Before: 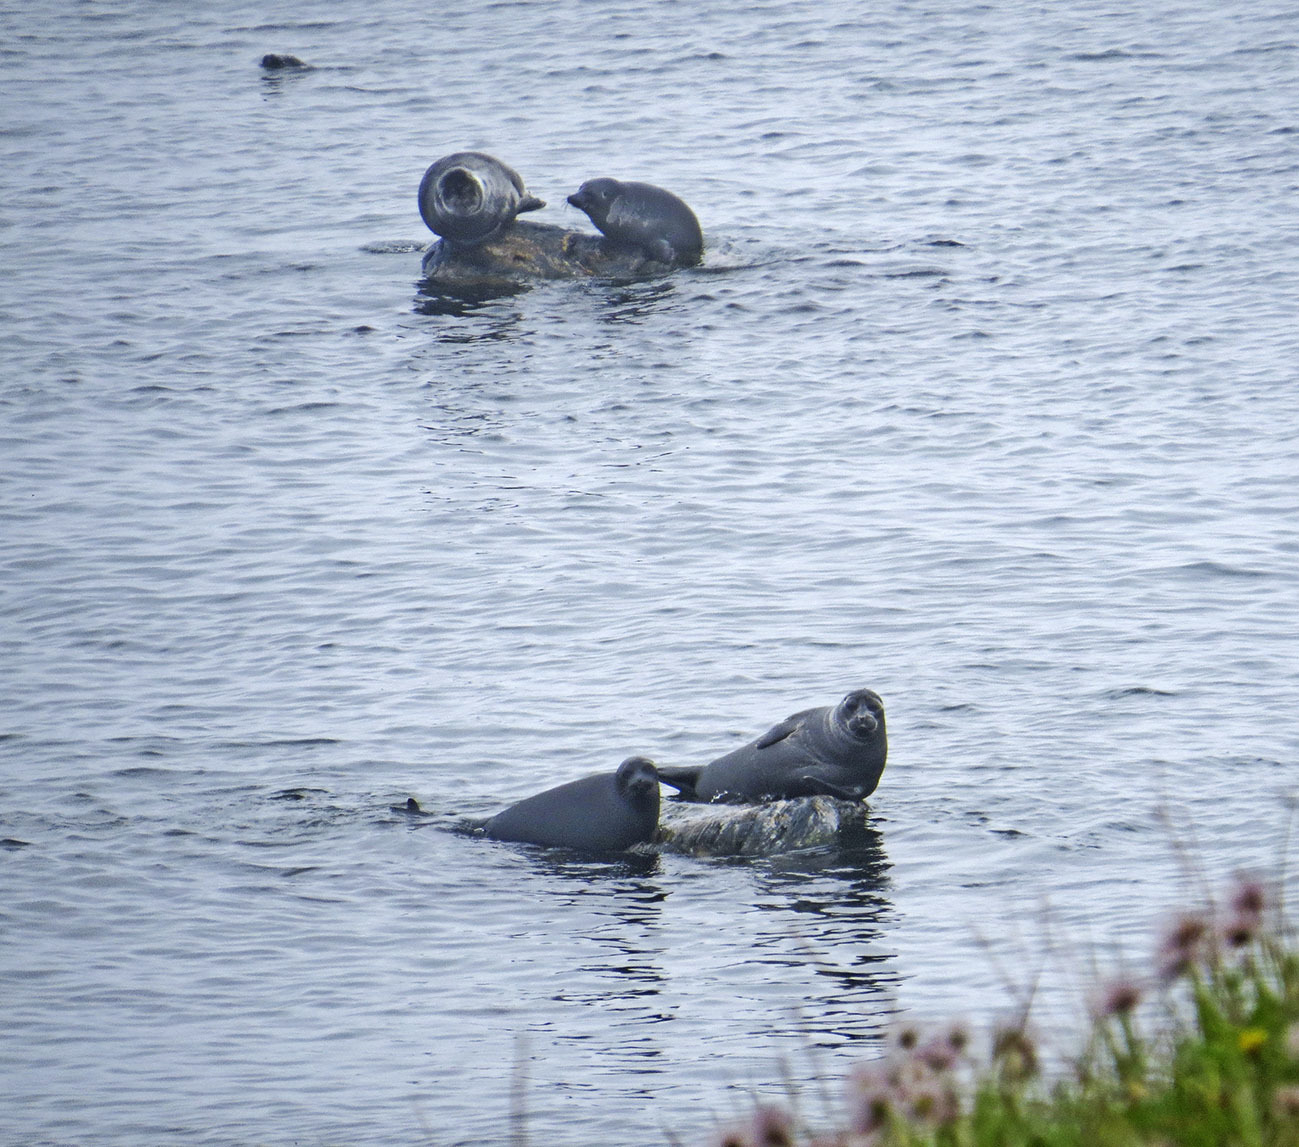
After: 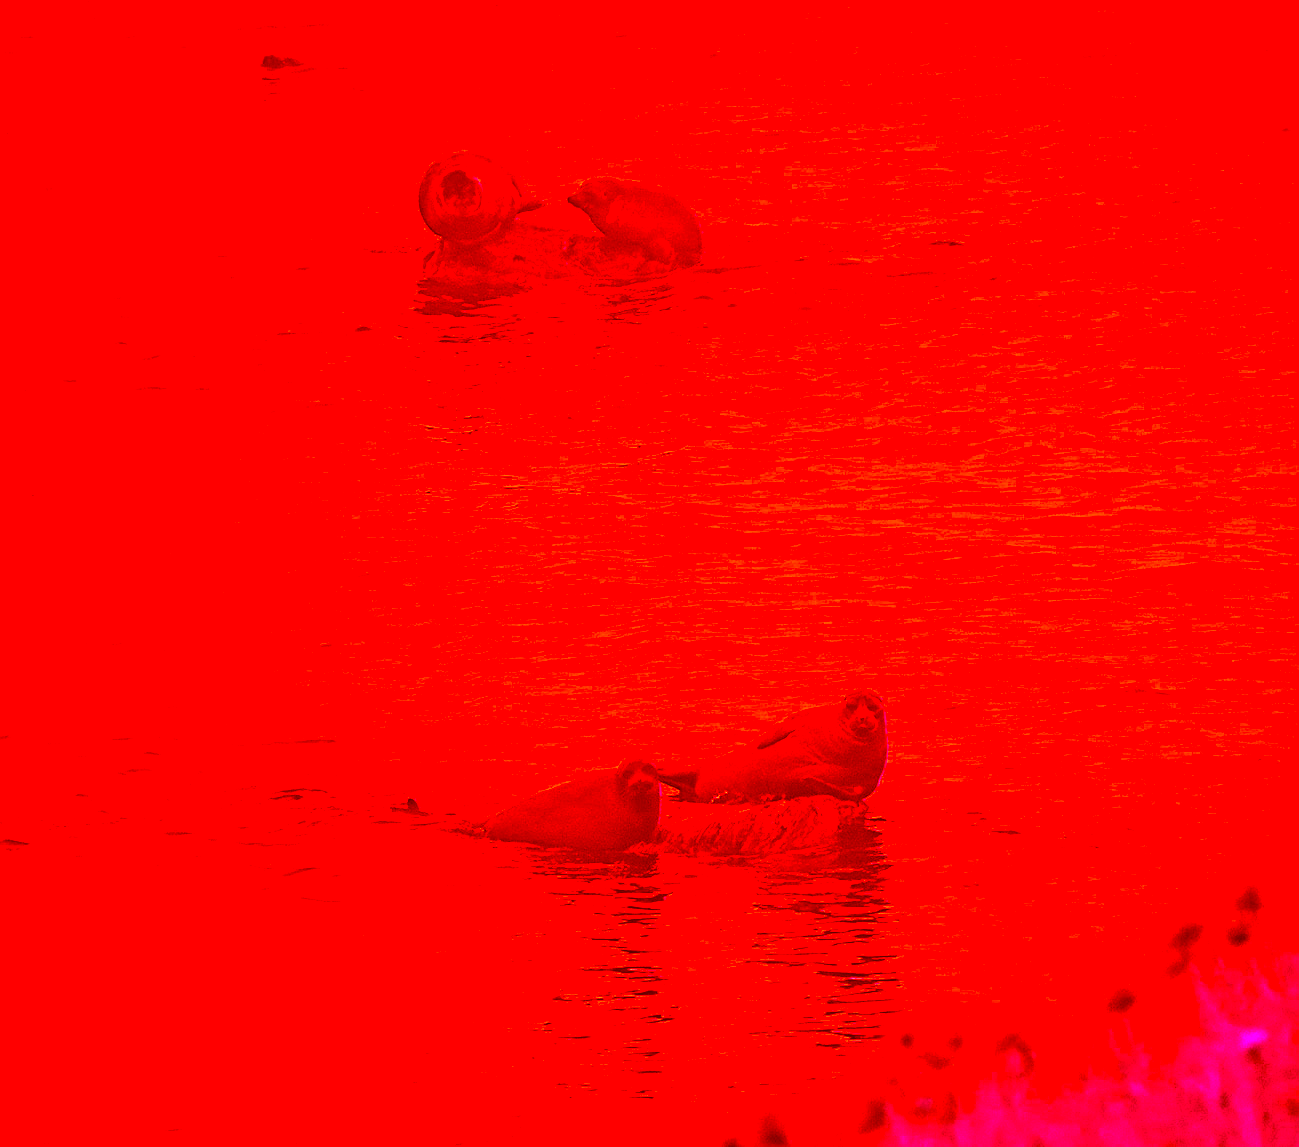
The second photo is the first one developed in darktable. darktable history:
sharpen: on, module defaults
color correction: highlights a* -39.68, highlights b* -40, shadows a* -40, shadows b* -40, saturation -3
